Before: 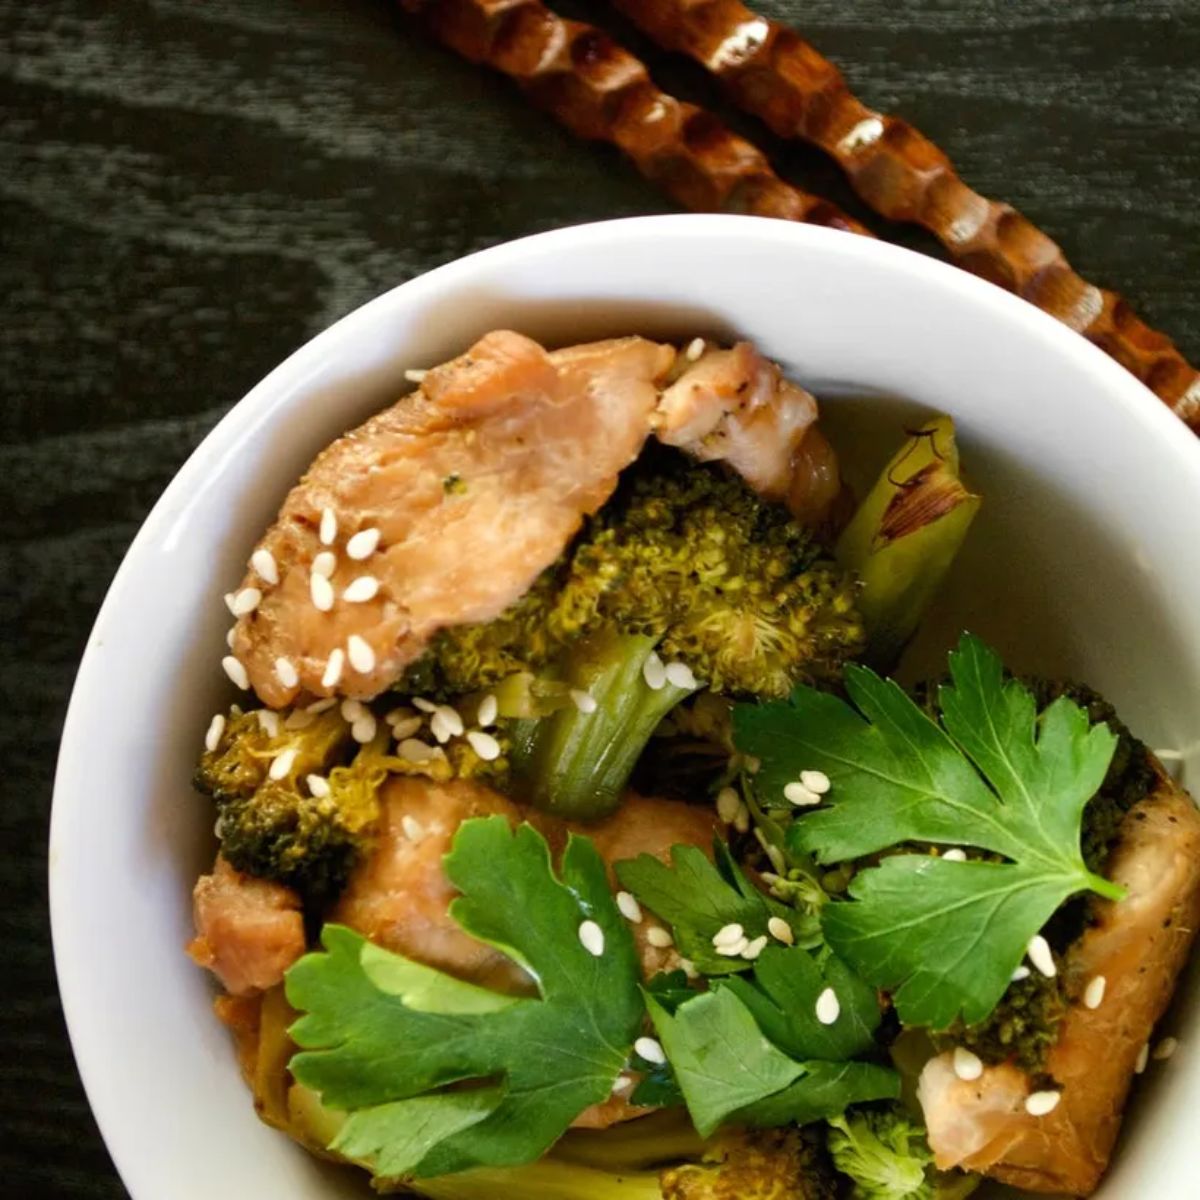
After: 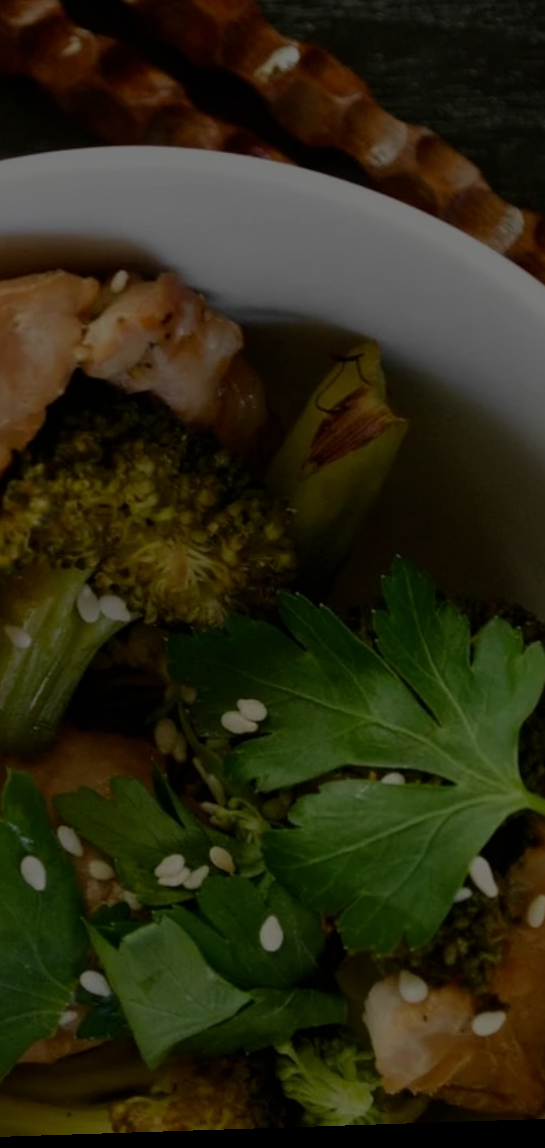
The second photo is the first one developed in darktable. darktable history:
exposure: exposure -2.446 EV, compensate highlight preservation false
crop: left 47.628%, top 6.643%, right 7.874%
rotate and perspective: rotation -1.77°, lens shift (horizontal) 0.004, automatic cropping off
